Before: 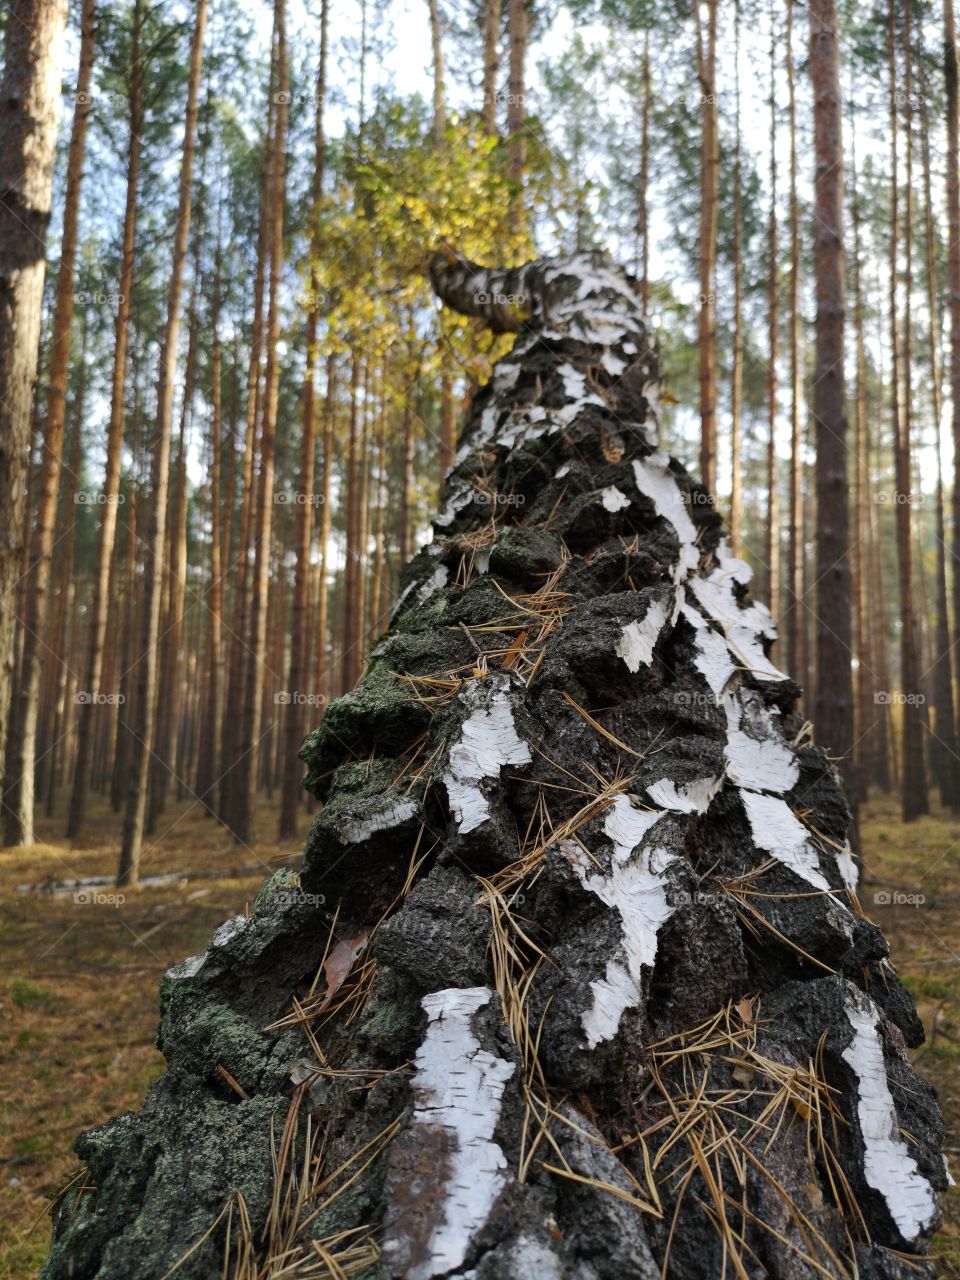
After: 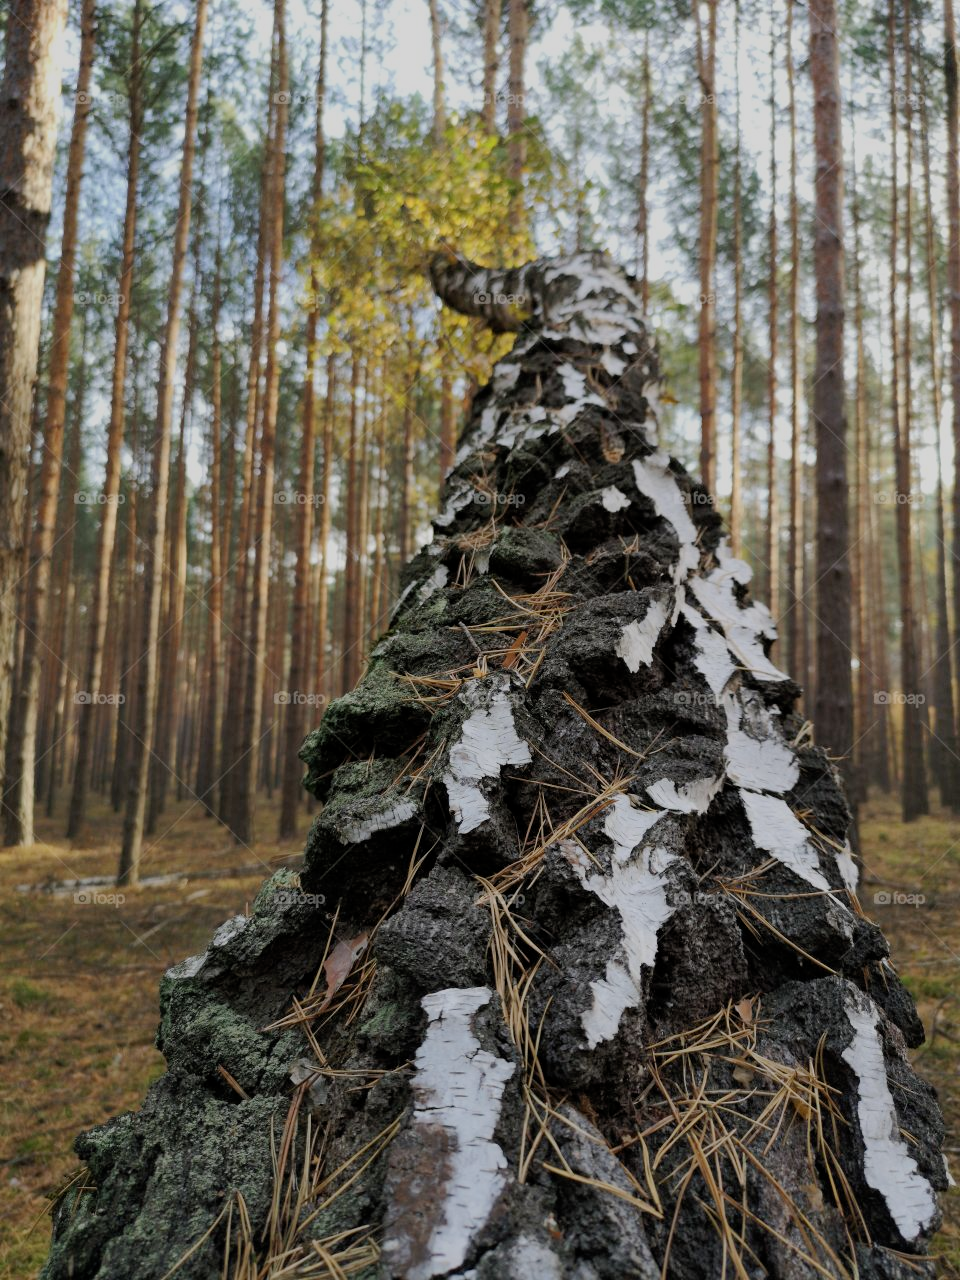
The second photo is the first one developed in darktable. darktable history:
filmic rgb: middle gray luminance 18.27%, black relative exposure -10.46 EV, white relative exposure 3.4 EV, target black luminance 0%, hardness 6.04, latitude 98.47%, contrast 0.836, shadows ↔ highlights balance 0.58%
tone equalizer: edges refinement/feathering 500, mask exposure compensation -1.57 EV, preserve details guided filter
